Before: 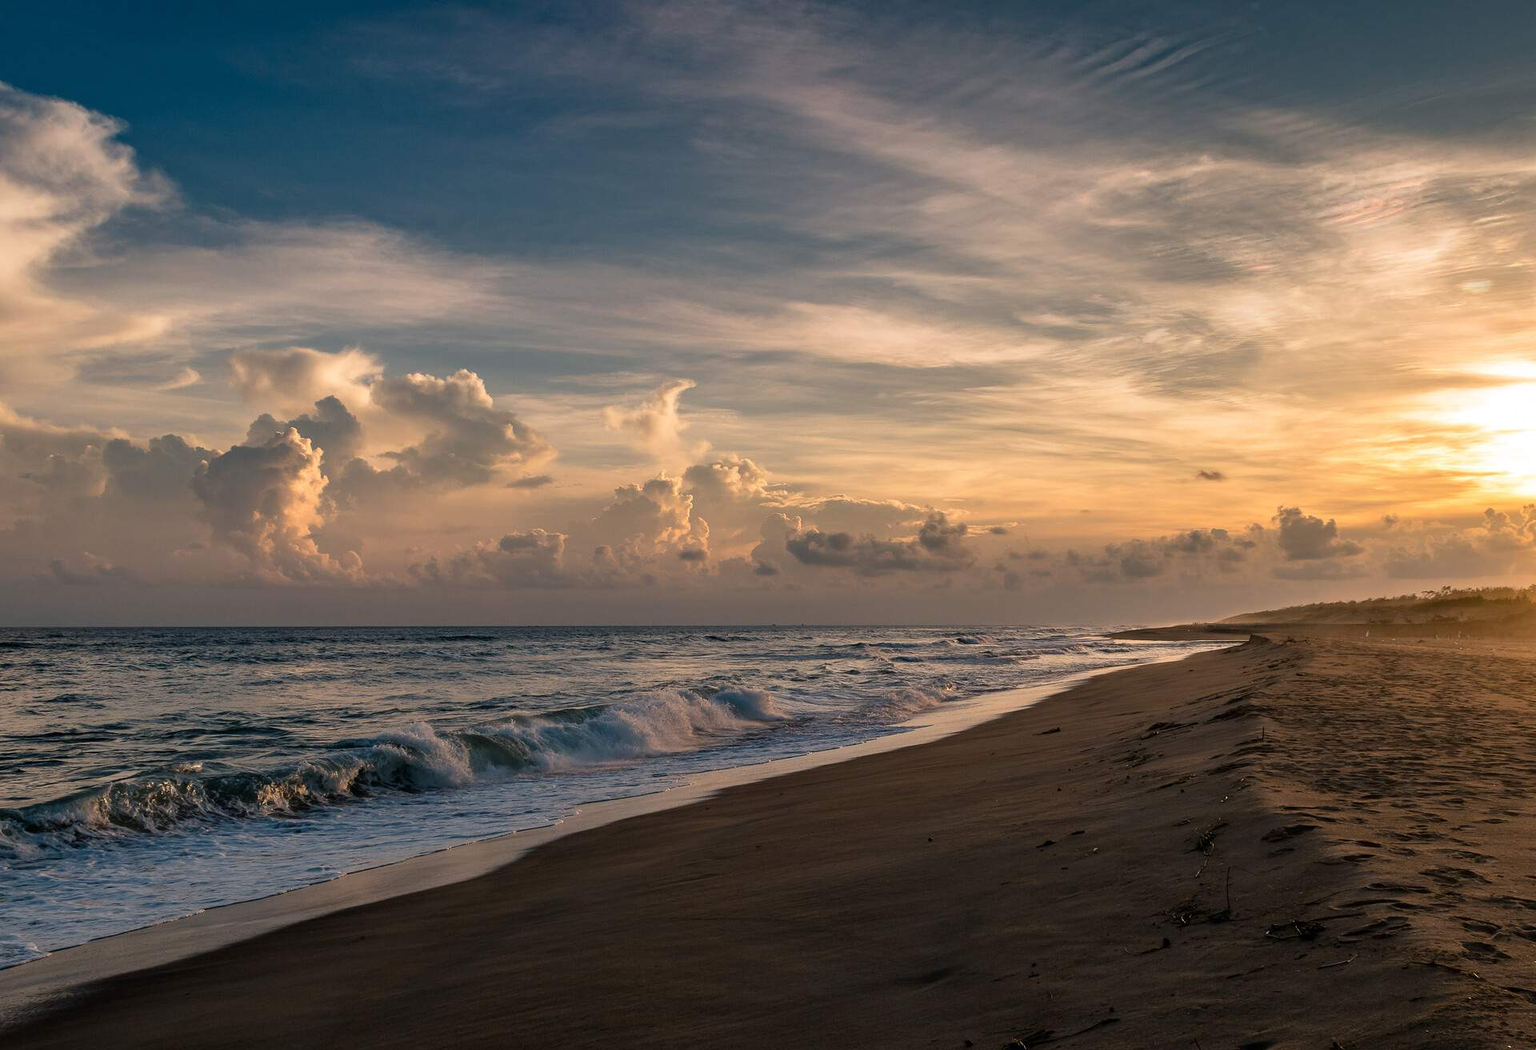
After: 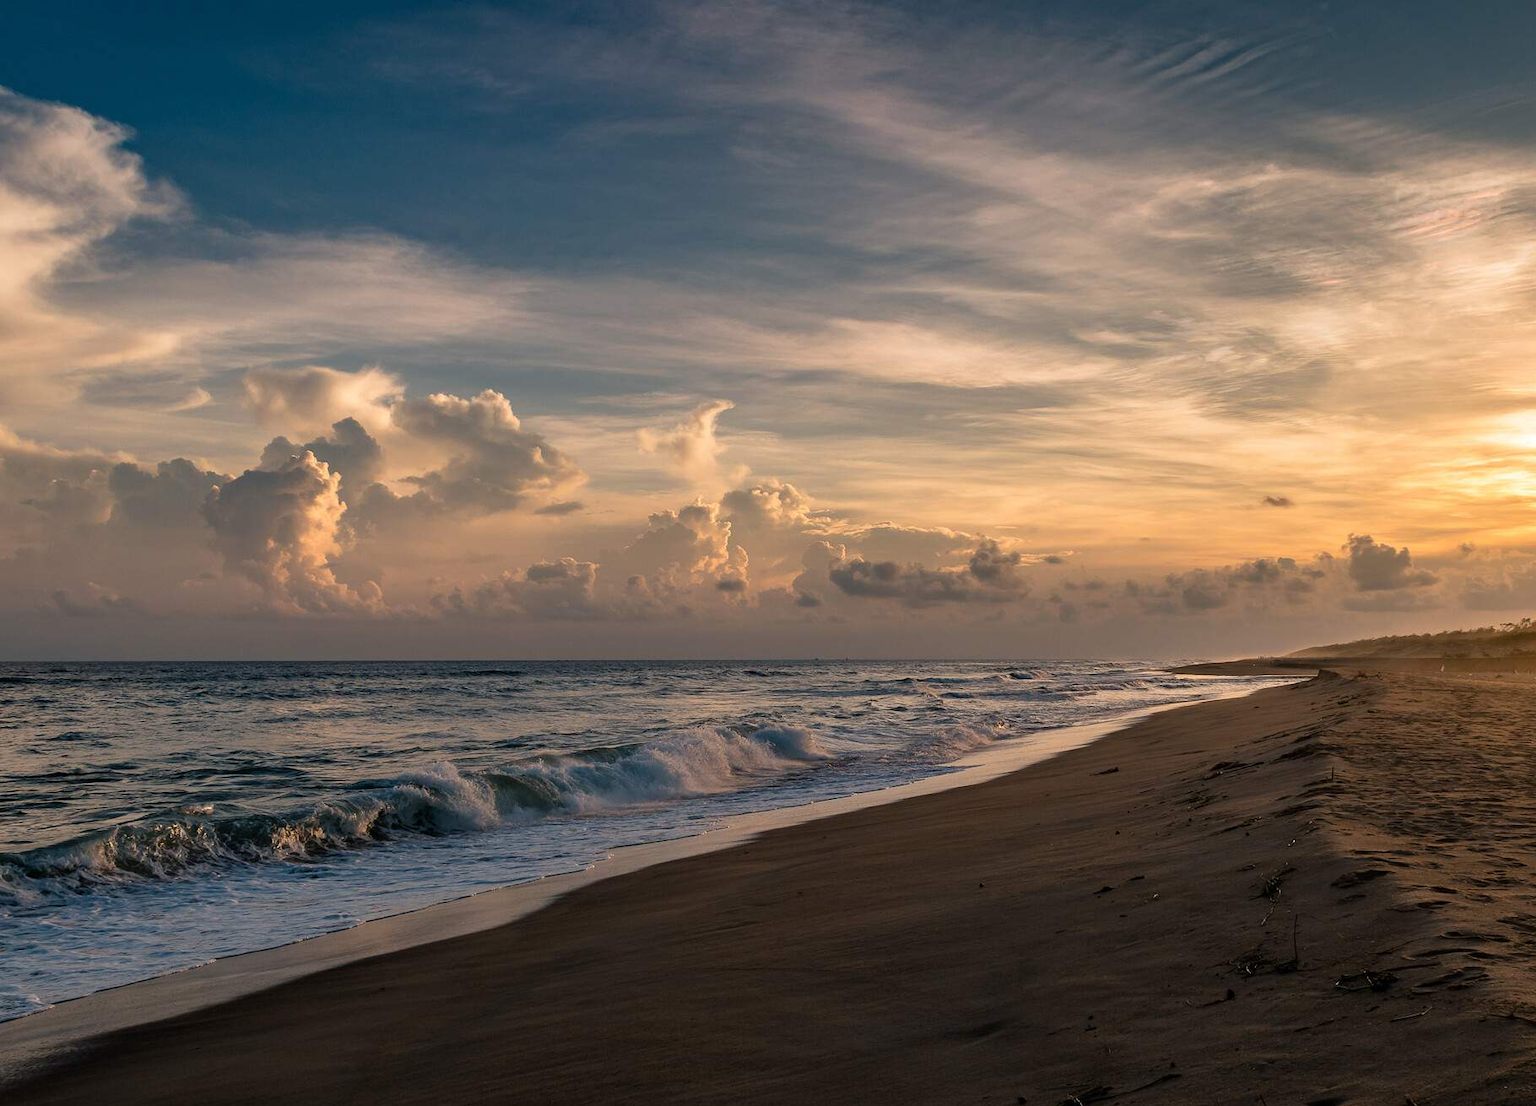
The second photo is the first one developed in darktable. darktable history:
crop and rotate: left 0%, right 5.194%
